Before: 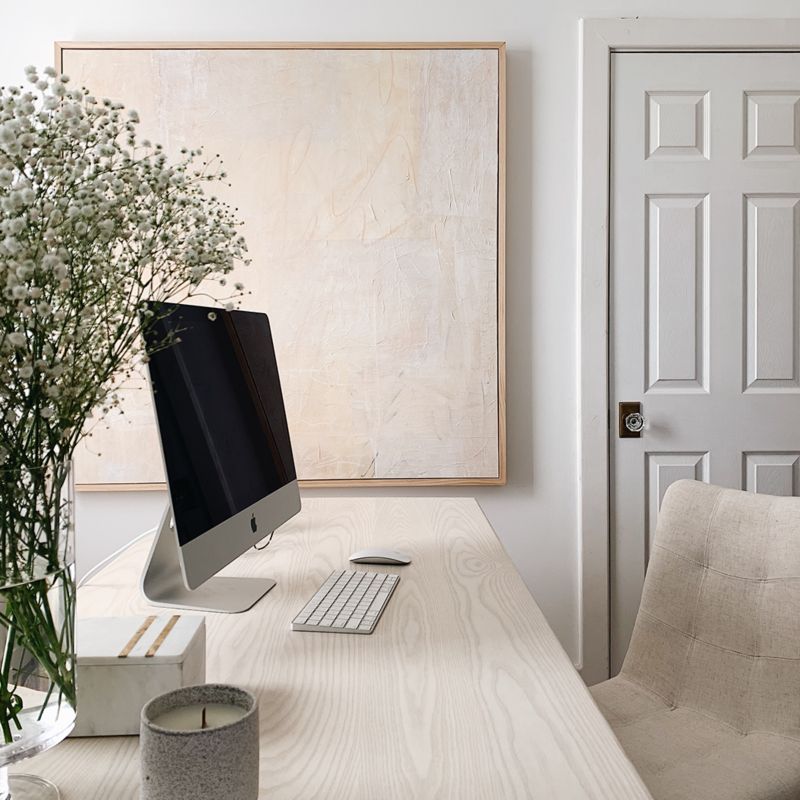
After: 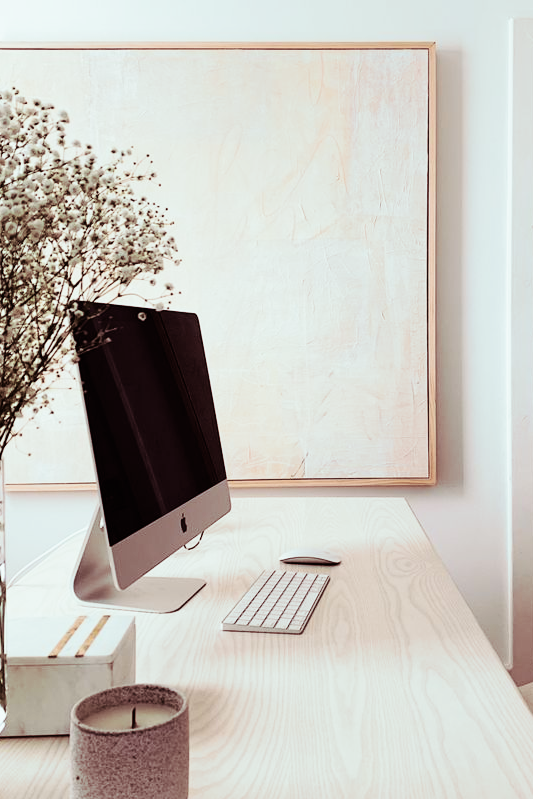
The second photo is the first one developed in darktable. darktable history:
crop and rotate: left 8.786%, right 24.548%
filmic rgb: black relative exposure -7.5 EV, white relative exposure 5 EV, hardness 3.31, contrast 1.3, contrast in shadows safe
split-toning: highlights › hue 180°
levels: levels [0, 0.435, 0.917]
